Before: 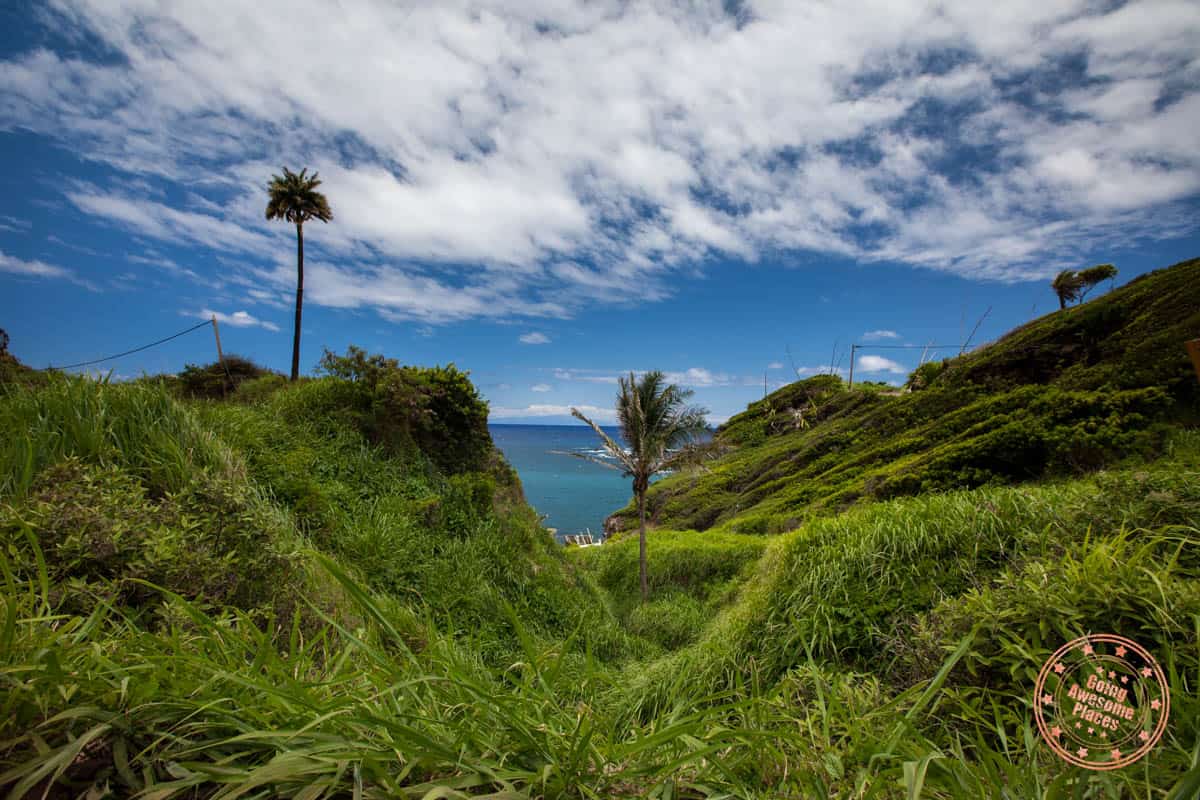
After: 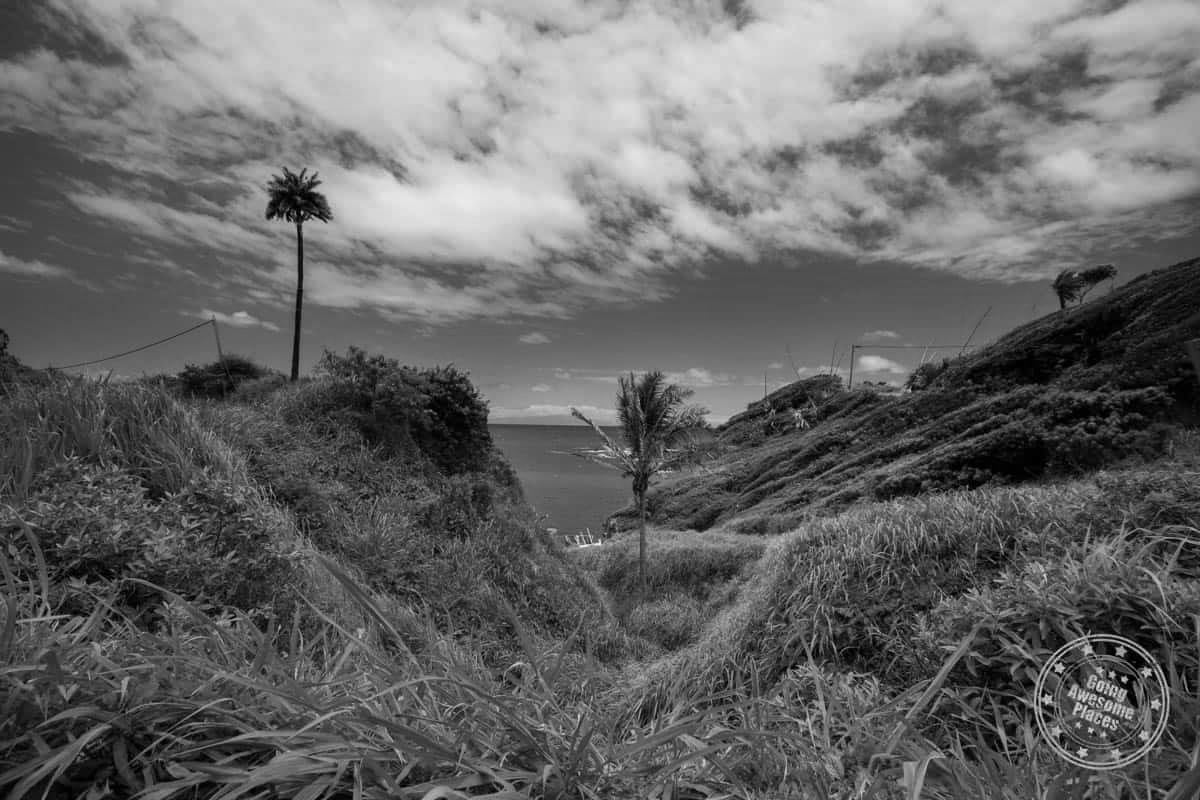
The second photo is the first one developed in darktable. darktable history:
white balance: red 1.123, blue 0.83
monochrome: a 26.22, b 42.67, size 0.8
